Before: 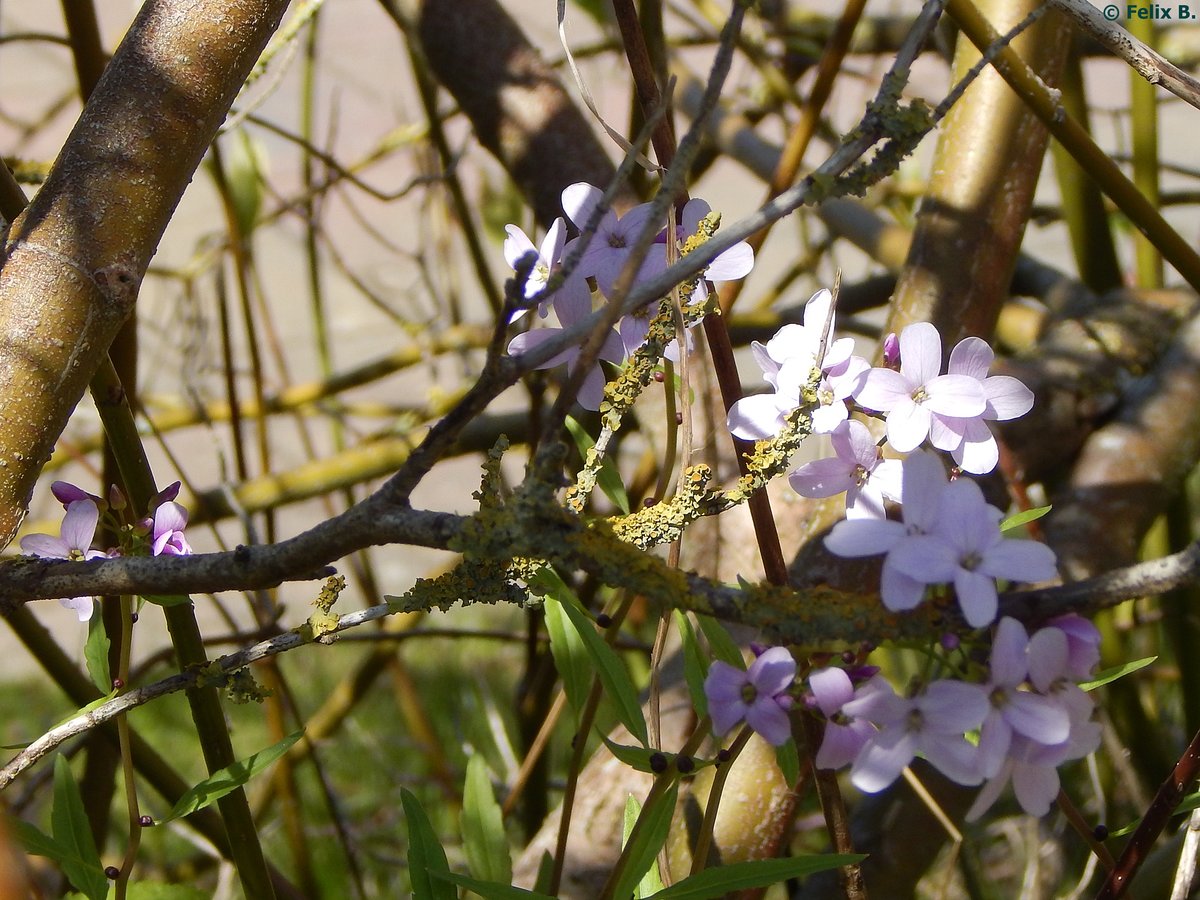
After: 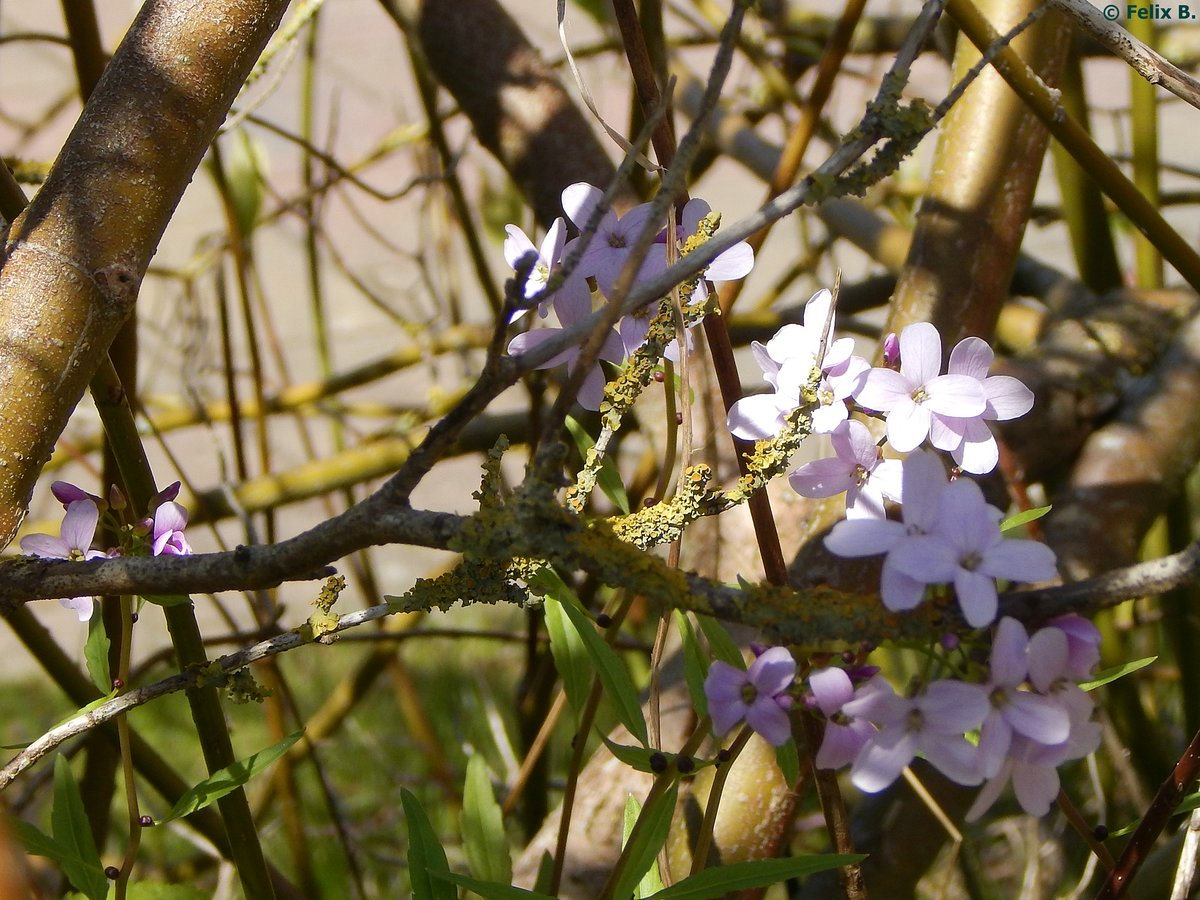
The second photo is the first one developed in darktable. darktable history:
color balance: mode lift, gamma, gain (sRGB), lift [1, 0.99, 1.01, 0.992], gamma [1, 1.037, 0.974, 0.963]
color balance rgb: on, module defaults
